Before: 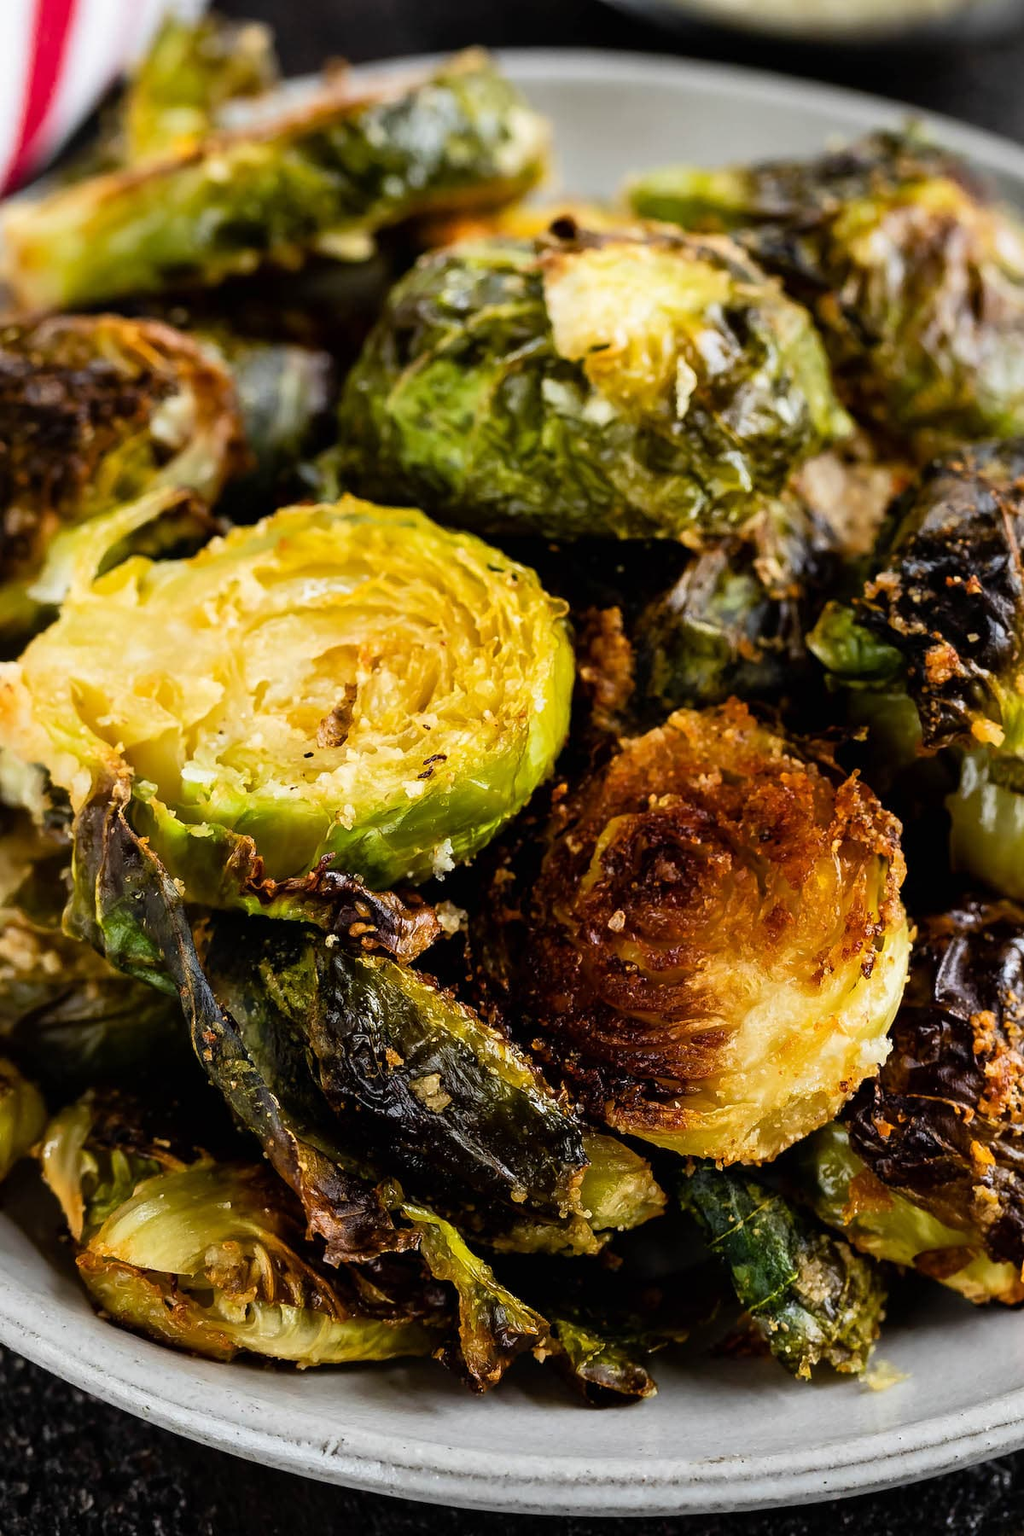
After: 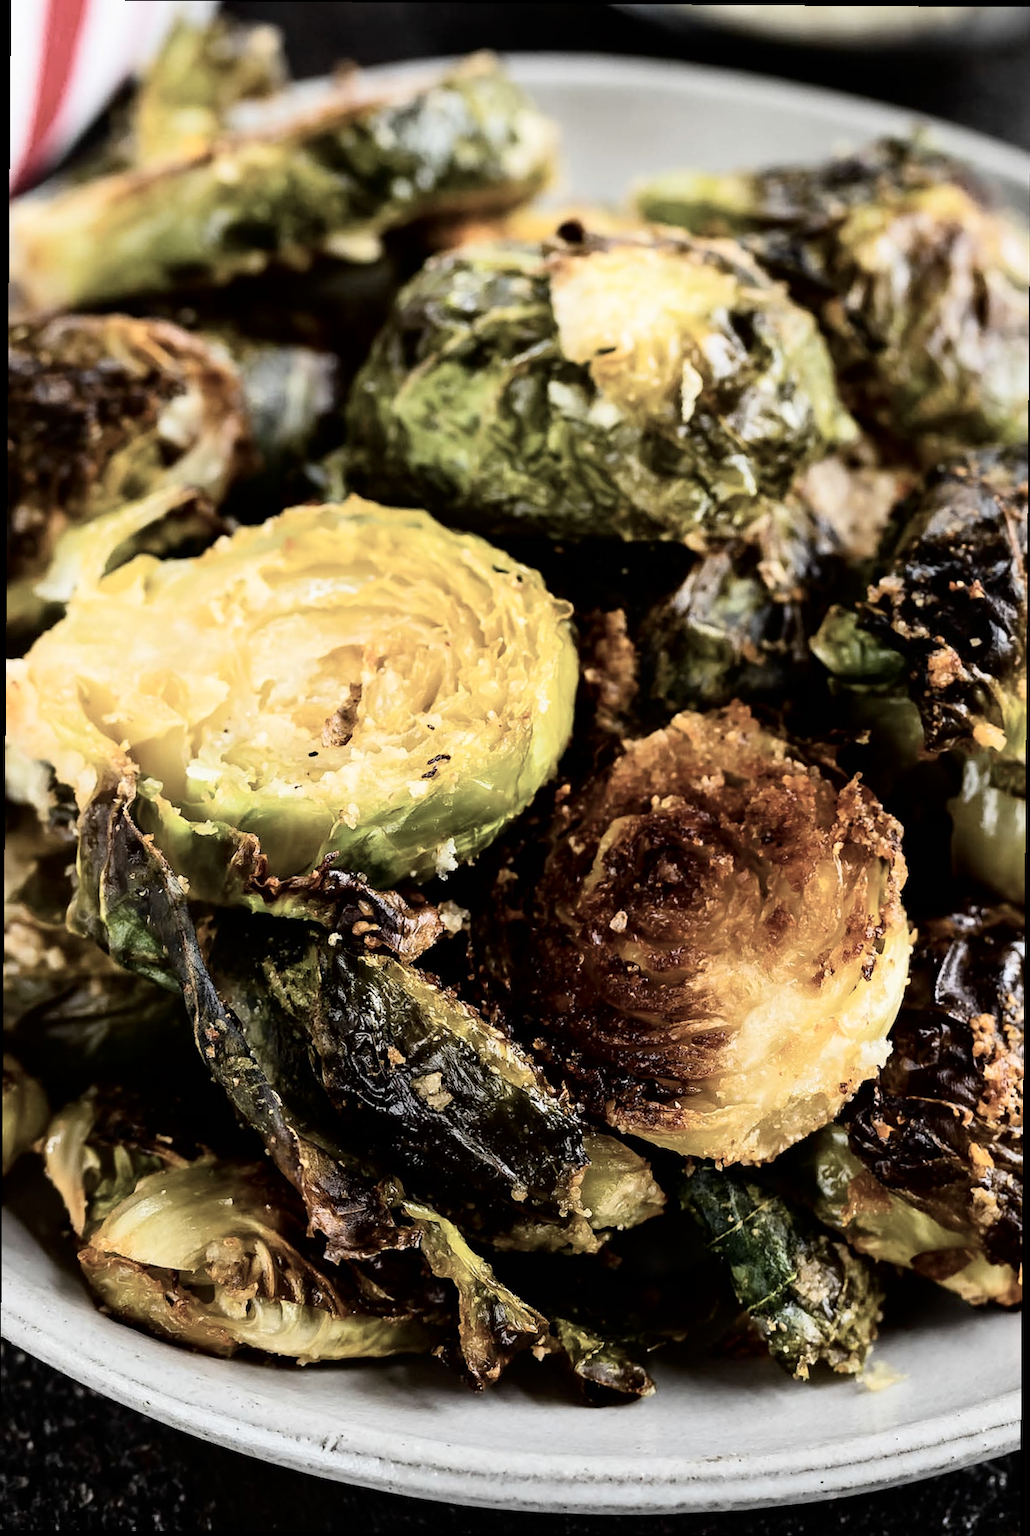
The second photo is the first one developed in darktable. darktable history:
contrast brightness saturation: contrast 0.098, saturation -0.364
crop and rotate: angle -0.43°
tone curve: curves: ch0 [(0, 0) (0.004, 0.001) (0.133, 0.112) (0.325, 0.362) (0.832, 0.893) (1, 1)], color space Lab, independent channels, preserve colors none
